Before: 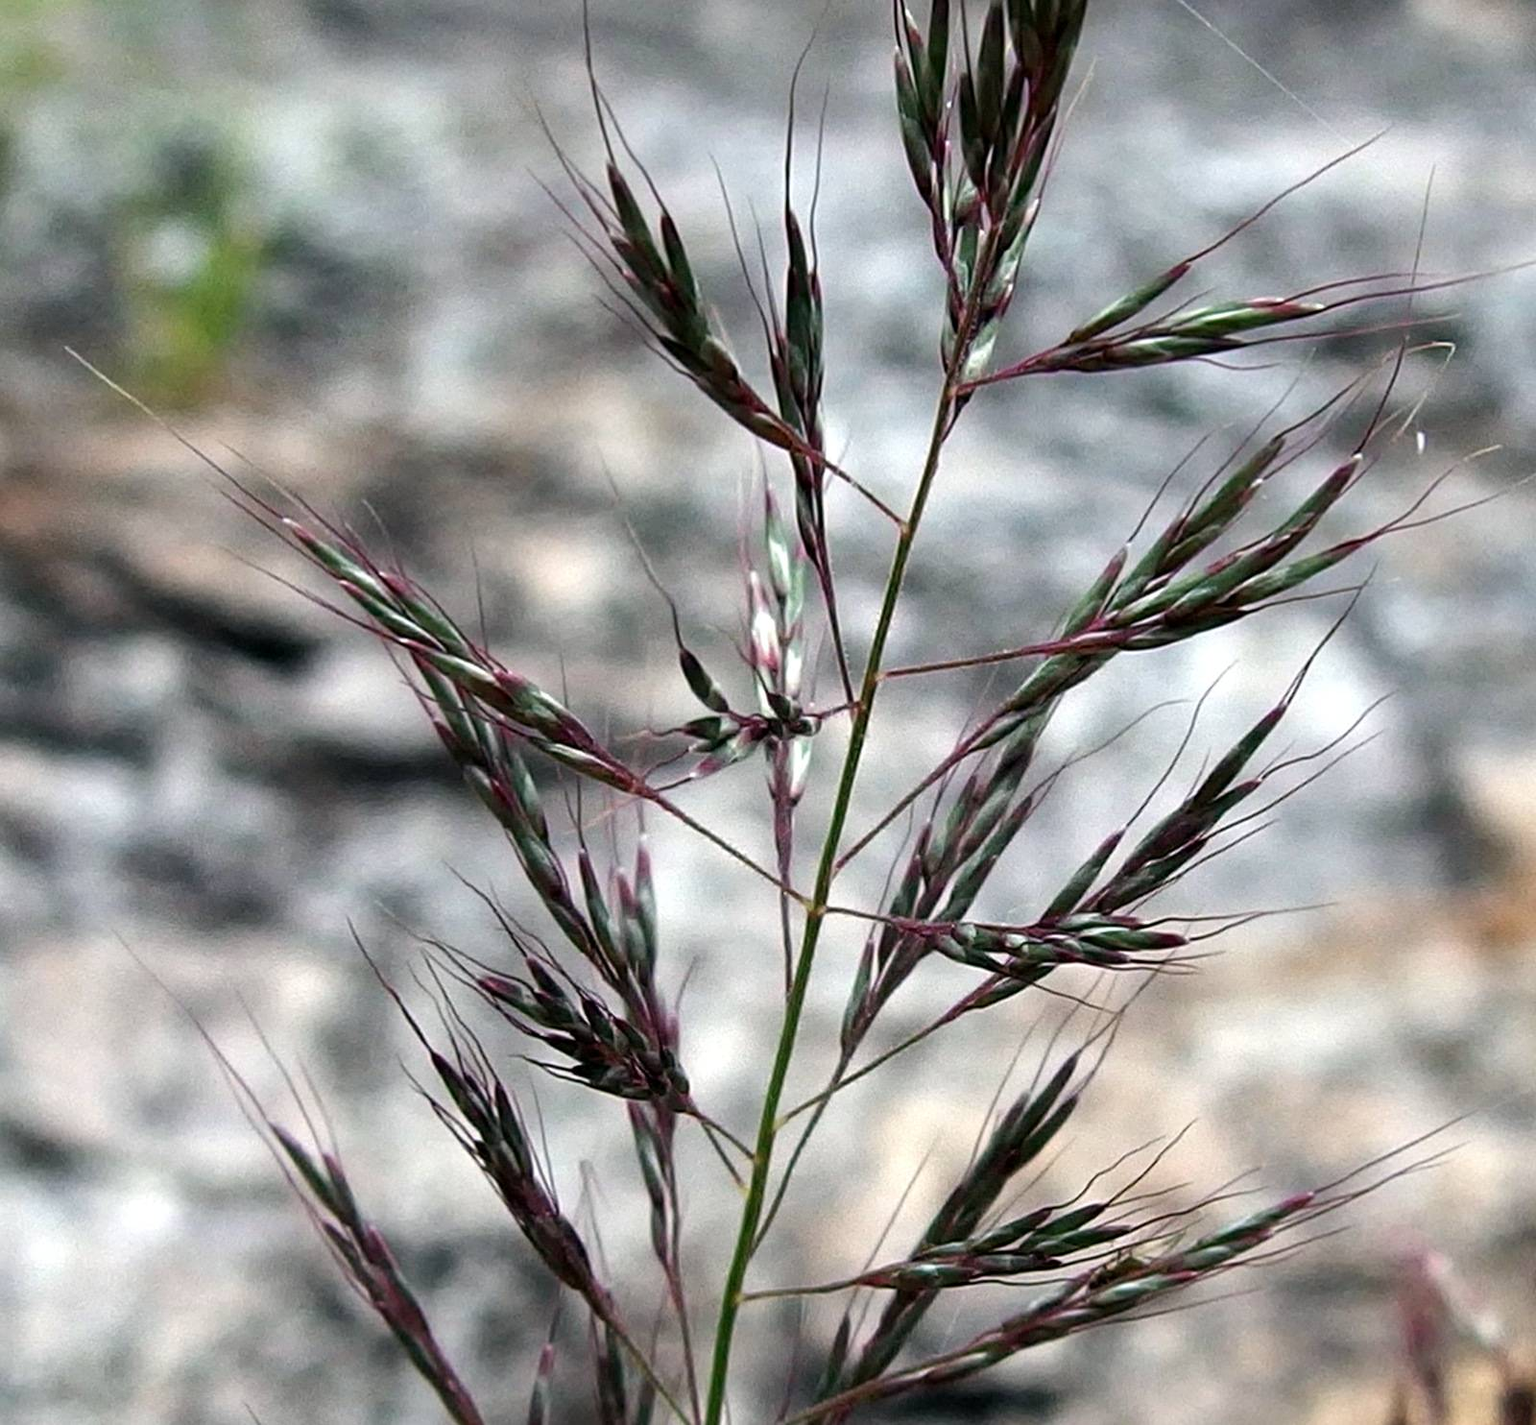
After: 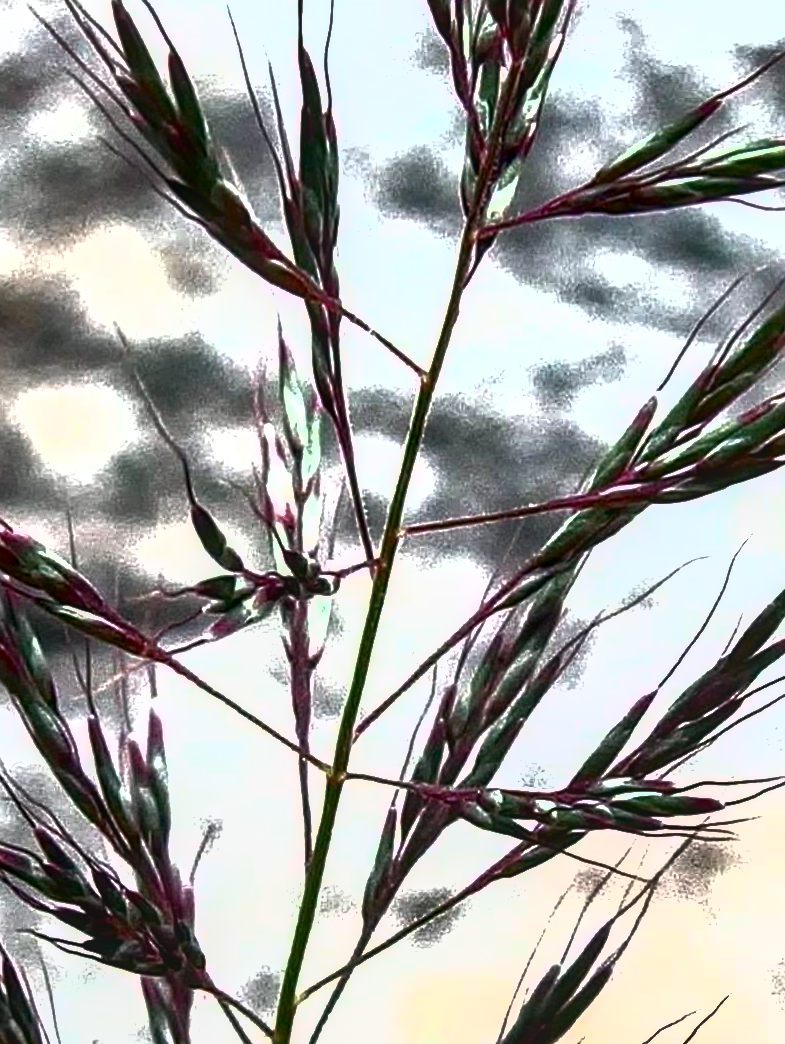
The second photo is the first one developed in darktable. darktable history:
shadows and highlights: highlights color adjustment 0%, low approximation 0.01, soften with gaussian
rotate and perspective: rotation -0.45°, automatic cropping original format, crop left 0.008, crop right 0.992, crop top 0.012, crop bottom 0.988
contrast brightness saturation: contrast 0.13, brightness -0.24, saturation 0.14
sharpen: amount 0.2
crop: left 32.075%, top 10.976%, right 18.355%, bottom 17.596%
exposure: black level correction 0, exposure 1.2 EV, compensate exposure bias true, compensate highlight preservation false
base curve: curves: ch0 [(0, 0) (0.826, 0.587) (1, 1)]
local contrast: on, module defaults
